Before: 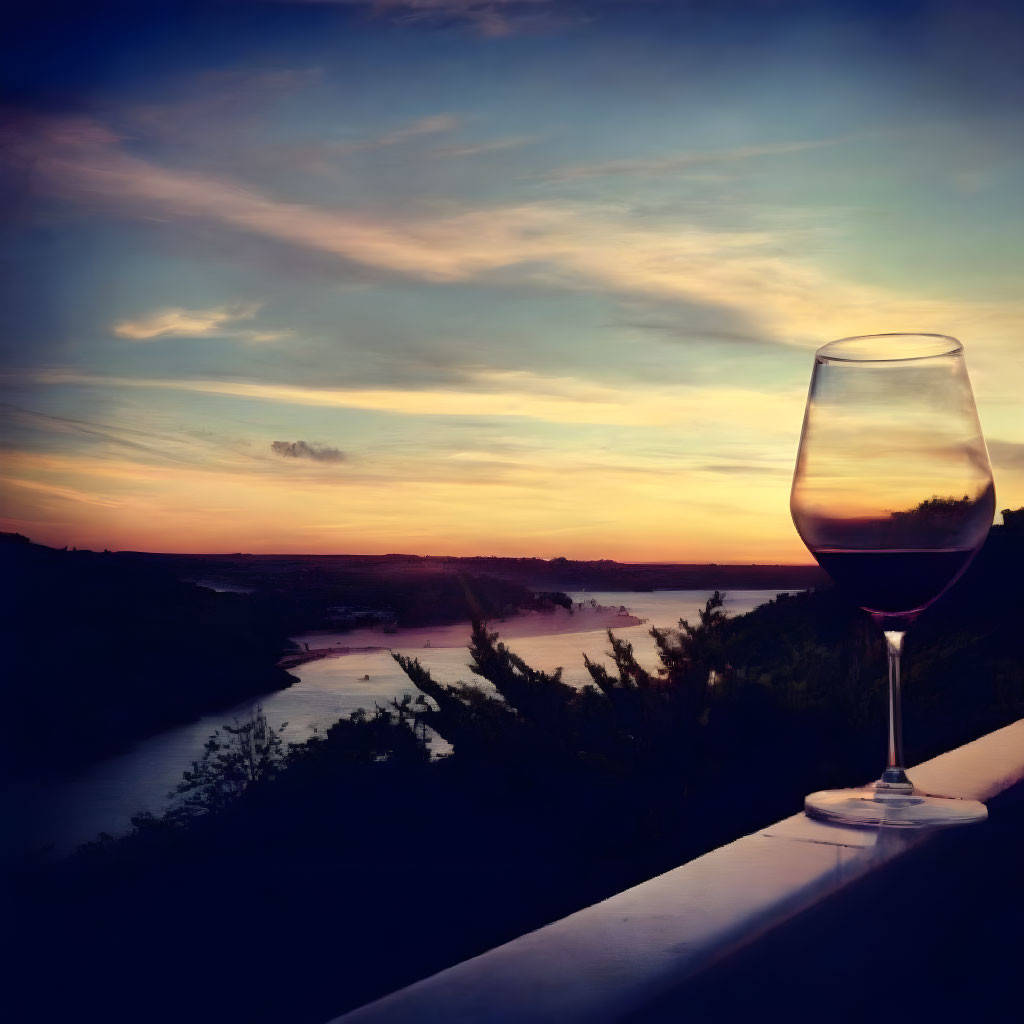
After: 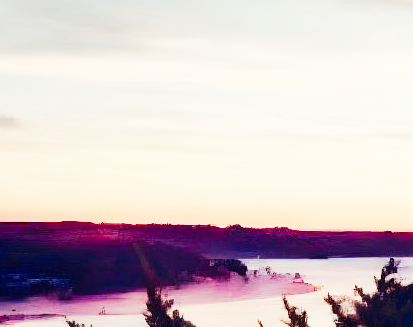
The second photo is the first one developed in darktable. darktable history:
crop: left 31.773%, top 32.549%, right 27.812%, bottom 35.455%
shadows and highlights: radius 336.96, shadows 28.12, soften with gaussian
sharpen: amount 0.208
tone curve: curves: ch0 [(0, 0) (0.417, 0.851) (1, 1)], preserve colors none
